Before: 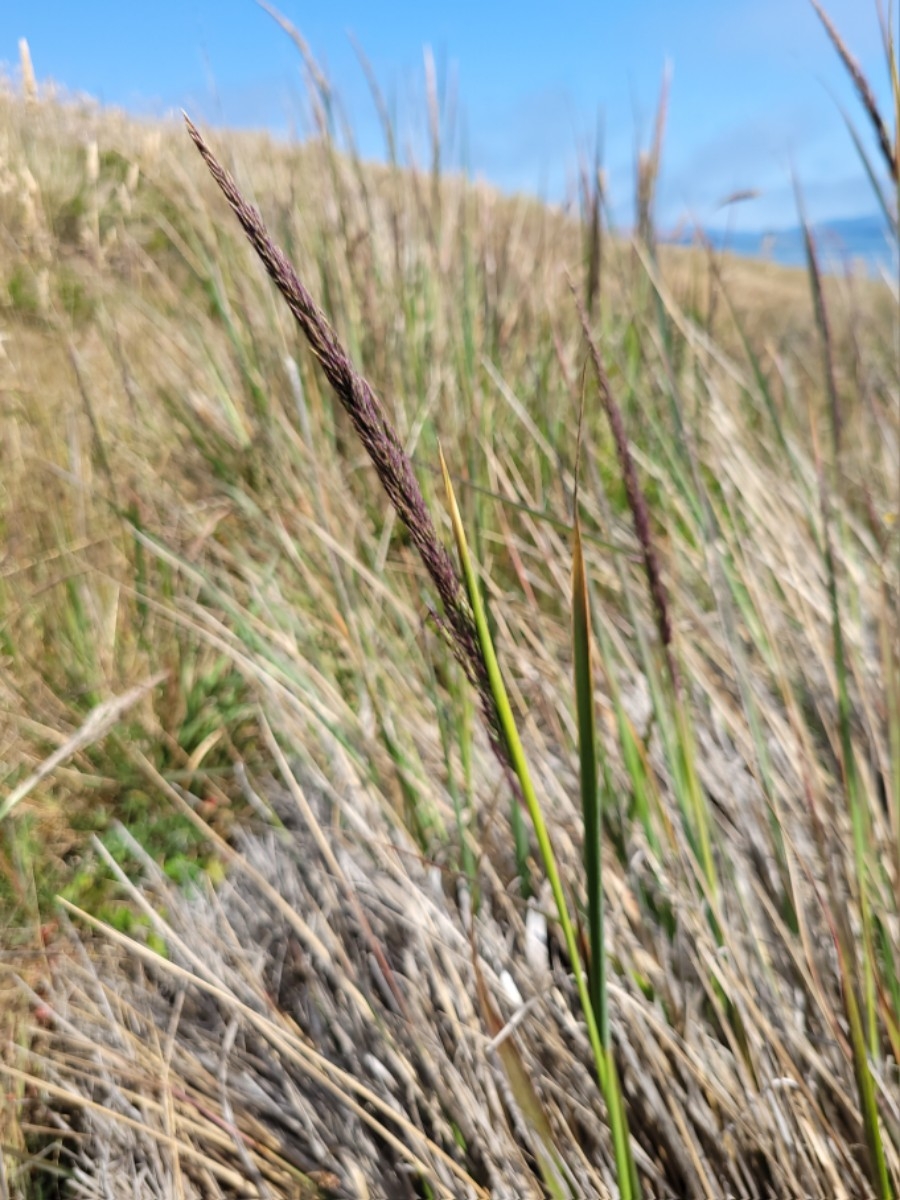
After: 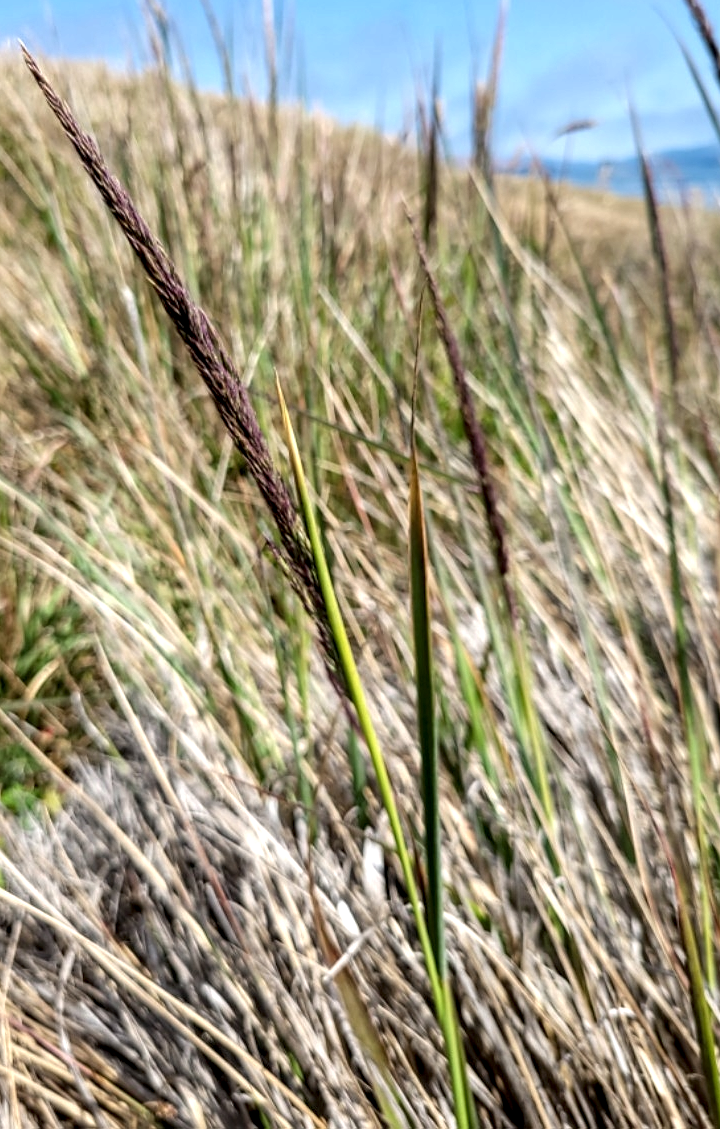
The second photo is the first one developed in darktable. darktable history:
sharpen: amount 0.204
crop and rotate: left 18.177%, top 5.883%, right 1.806%
local contrast: highlights 60%, shadows 59%, detail 160%
exposure: exposure 0.086 EV, compensate highlight preservation false
color calibration: illuminant same as pipeline (D50), adaptation none (bypass), x 0.332, y 0.334, temperature 5004.23 K
